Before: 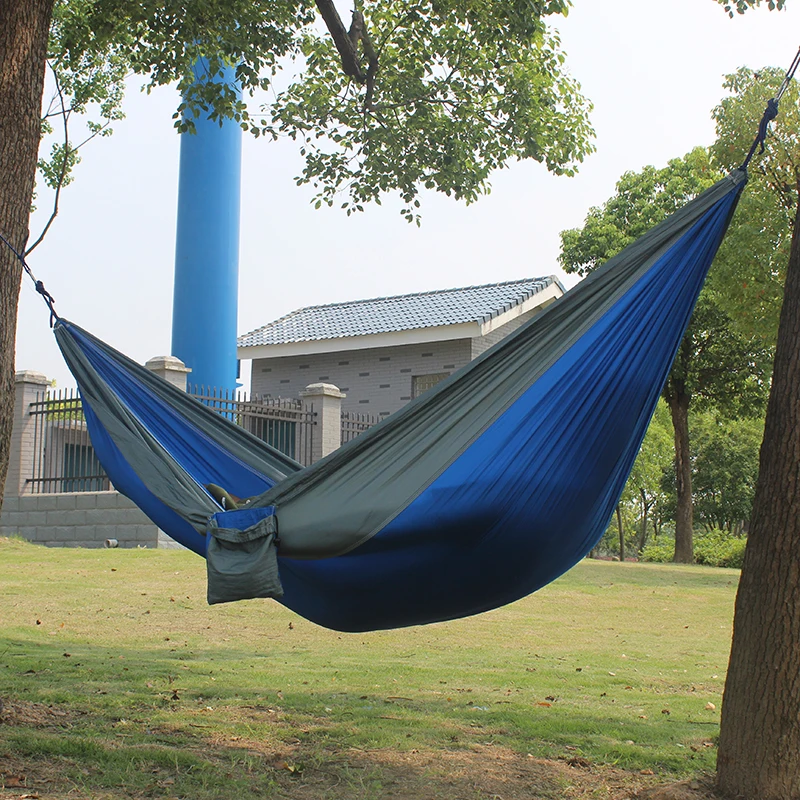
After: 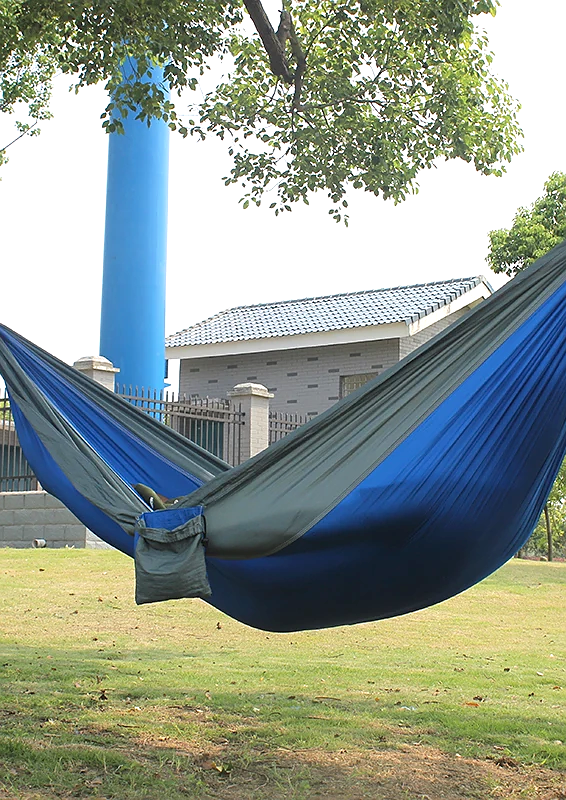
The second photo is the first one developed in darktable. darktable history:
crop and rotate: left 9.028%, right 20.147%
exposure: black level correction 0.001, exposure 0.5 EV, compensate exposure bias true, compensate highlight preservation false
sharpen: radius 0.972, amount 0.603
